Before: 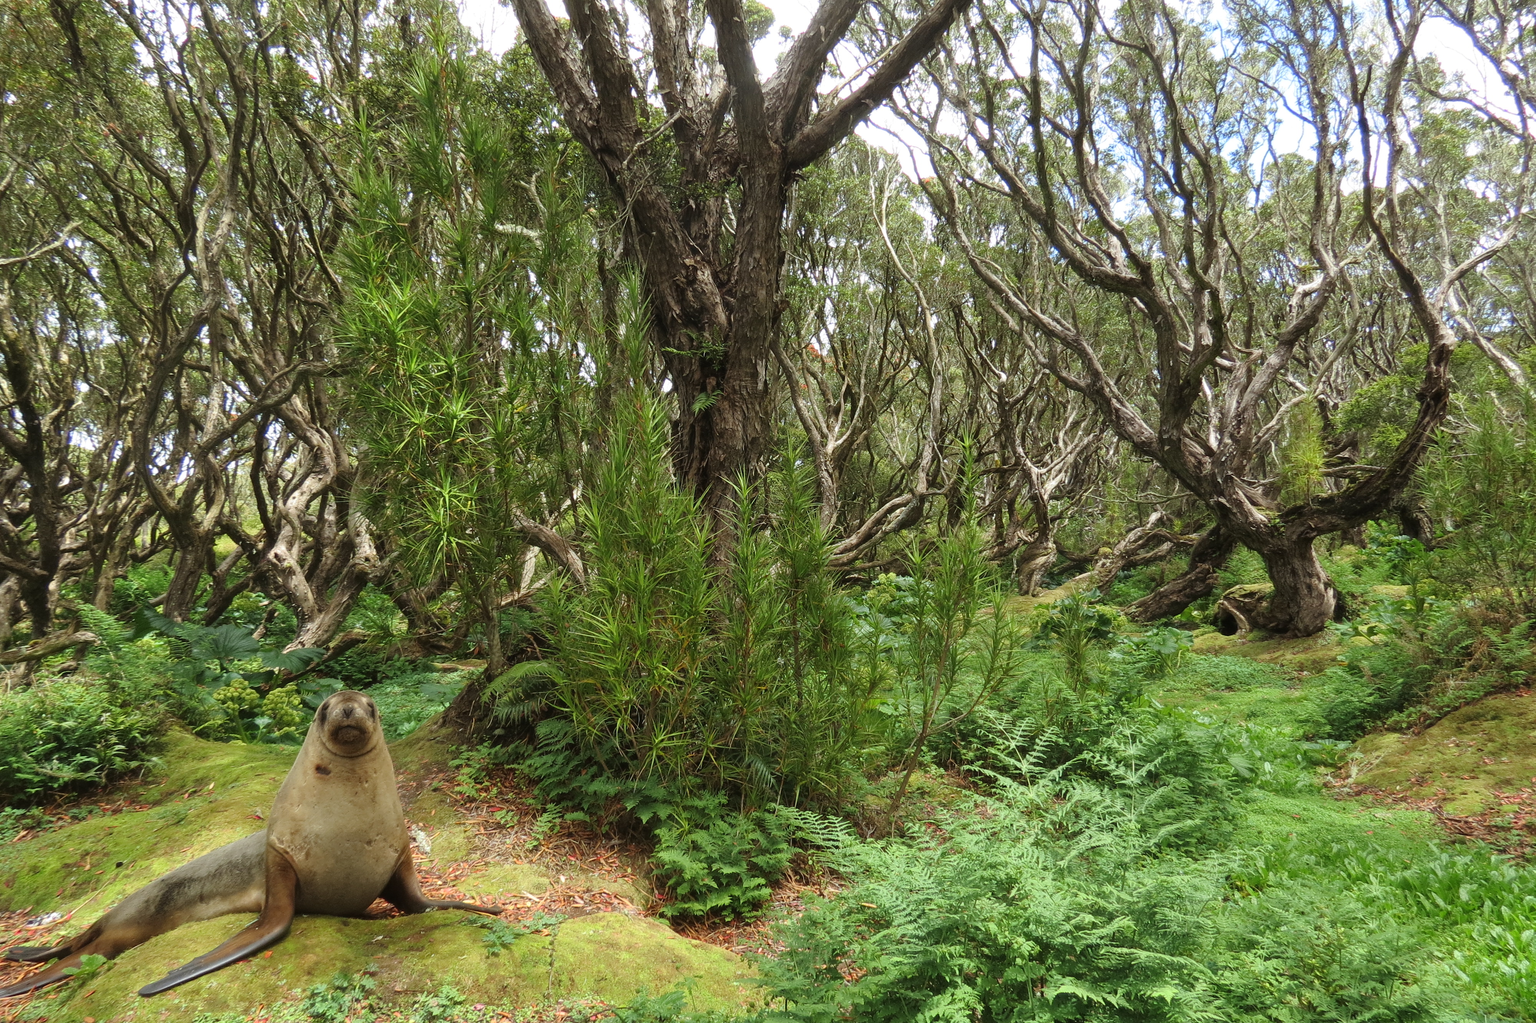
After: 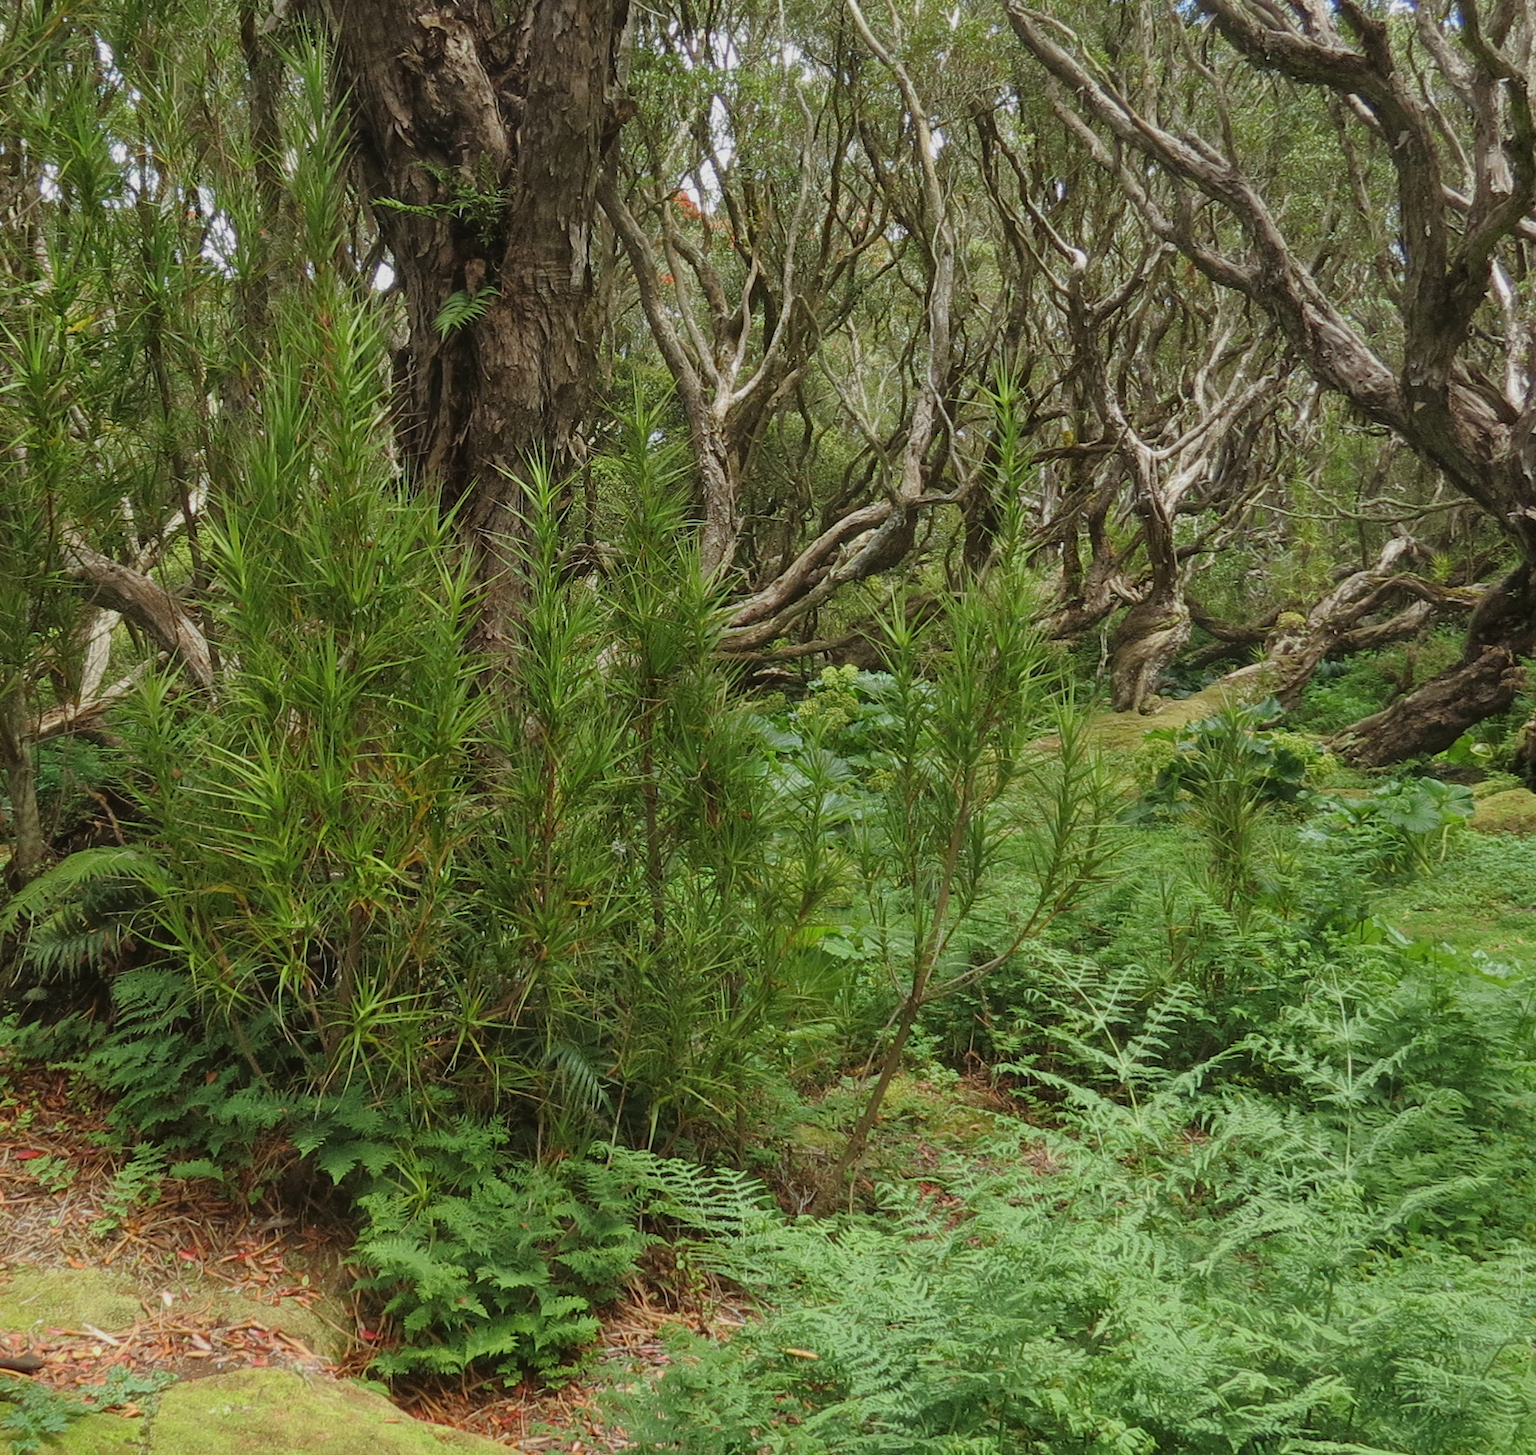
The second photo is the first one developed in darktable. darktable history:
crop: left 31.379%, top 24.658%, right 20.326%, bottom 6.628%
tone equalizer: -8 EV 0.25 EV, -7 EV 0.417 EV, -6 EV 0.417 EV, -5 EV 0.25 EV, -3 EV -0.25 EV, -2 EV -0.417 EV, -1 EV -0.417 EV, +0 EV -0.25 EV, edges refinement/feathering 500, mask exposure compensation -1.57 EV, preserve details guided filter
